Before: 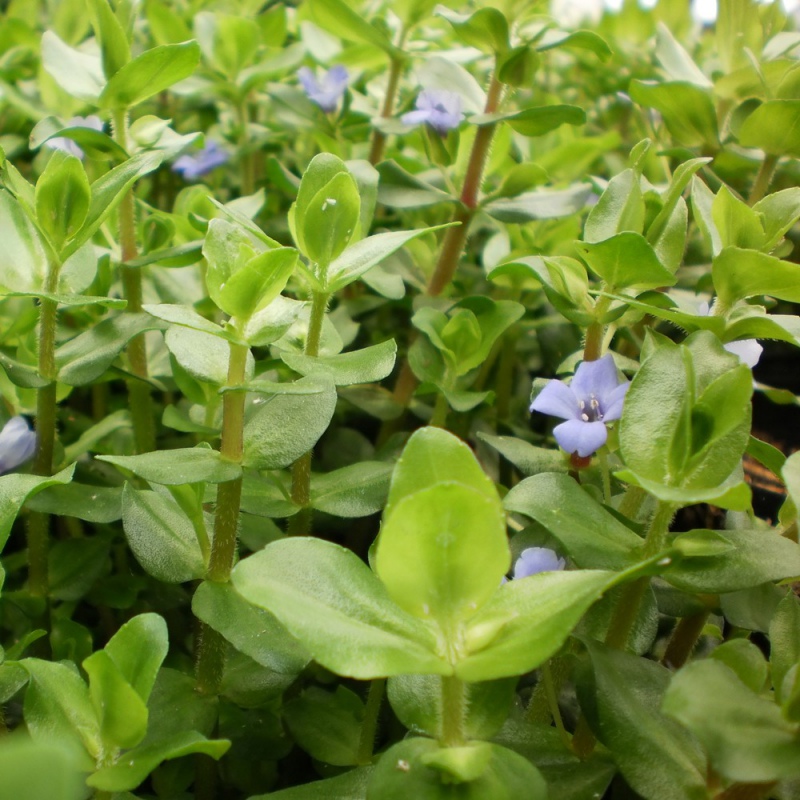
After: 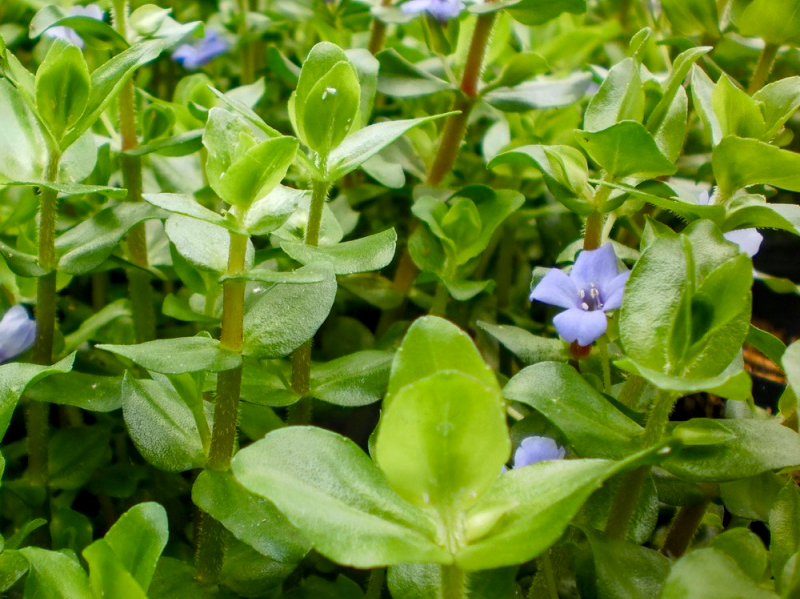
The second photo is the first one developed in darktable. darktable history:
crop: top 13.941%, bottom 11.103%
color balance rgb: perceptual saturation grading › global saturation 19.689%, perceptual saturation grading › highlights -24.913%, perceptual saturation grading › shadows 49.378%, global vibrance 20%
color calibration: illuminant as shot in camera, x 0.358, y 0.373, temperature 4628.91 K
local contrast: on, module defaults
